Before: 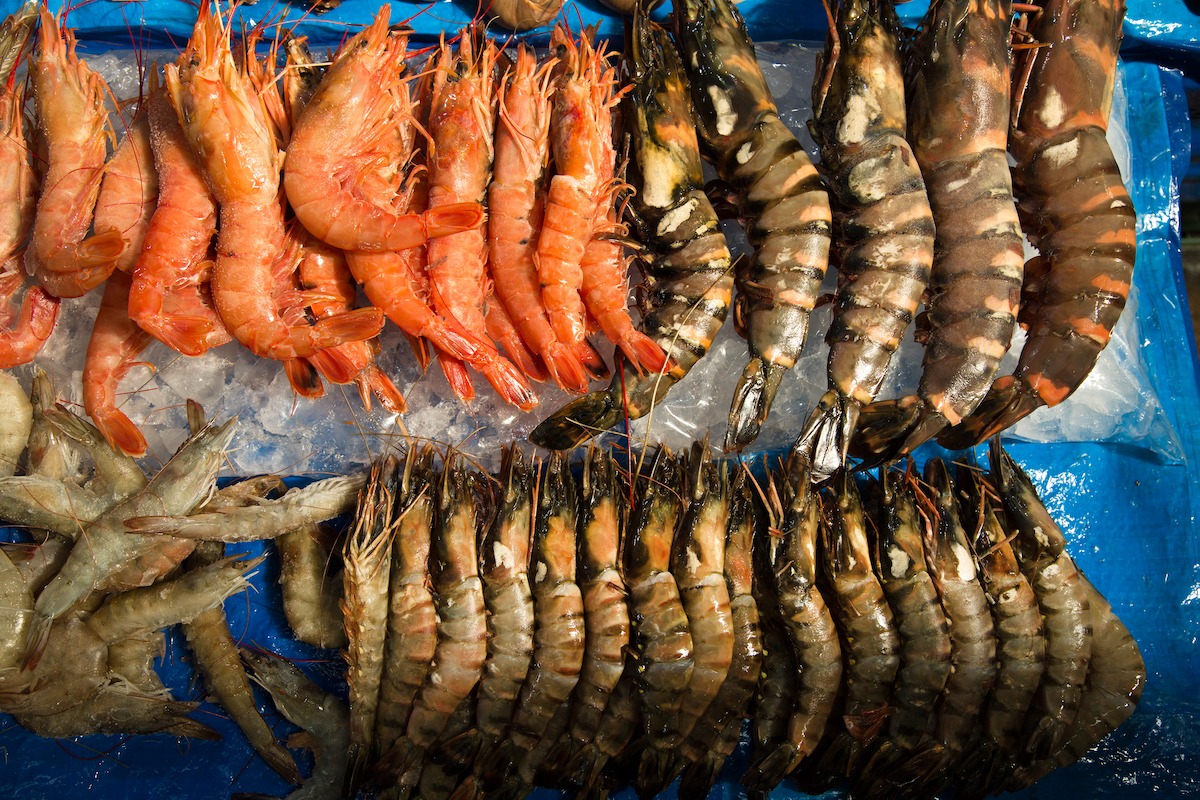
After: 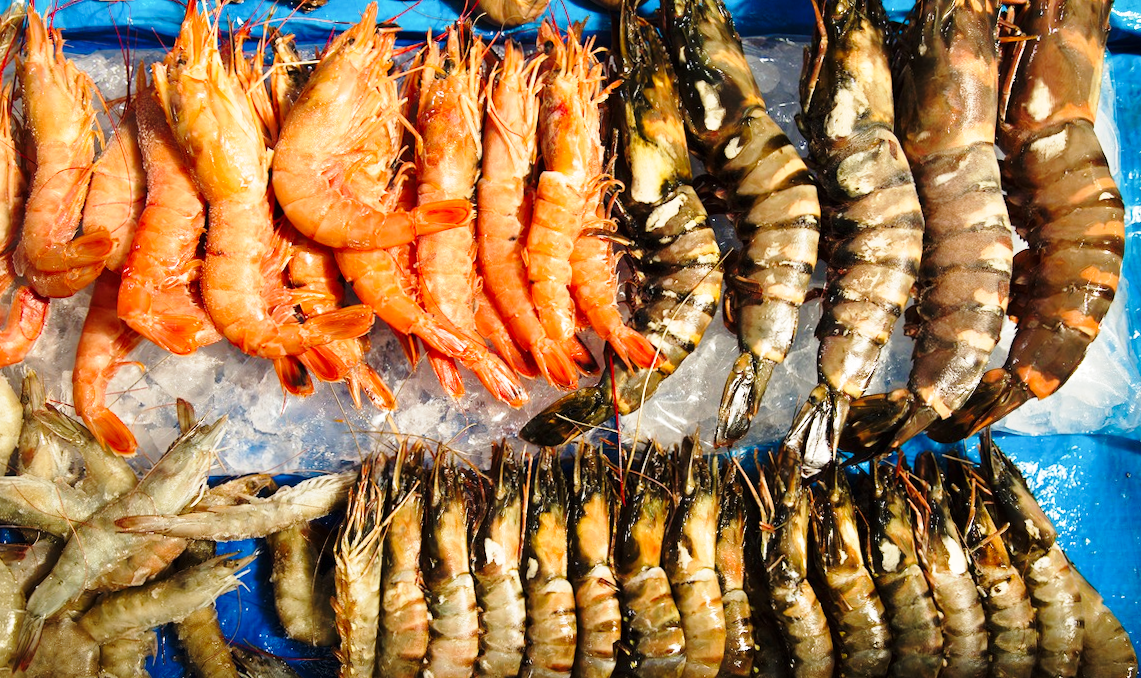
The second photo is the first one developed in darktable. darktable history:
crop and rotate: angle 0.434°, left 0.355%, right 3.46%, bottom 14.267%
base curve: curves: ch0 [(0, 0) (0.028, 0.03) (0.121, 0.232) (0.46, 0.748) (0.859, 0.968) (1, 1)], preserve colors none
